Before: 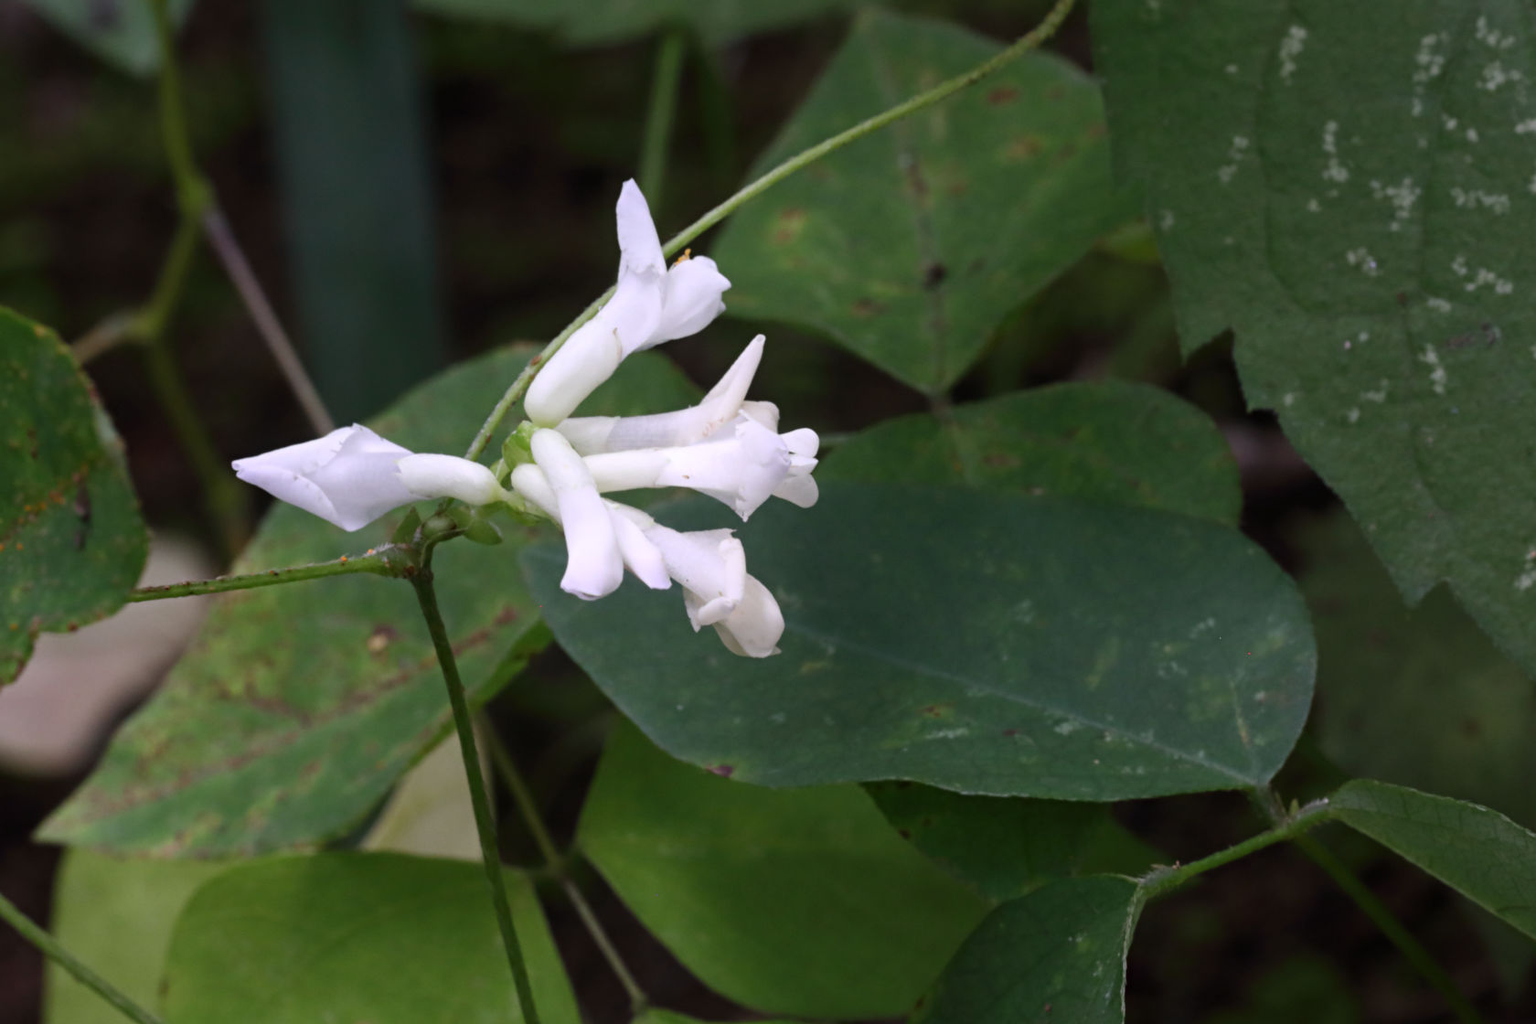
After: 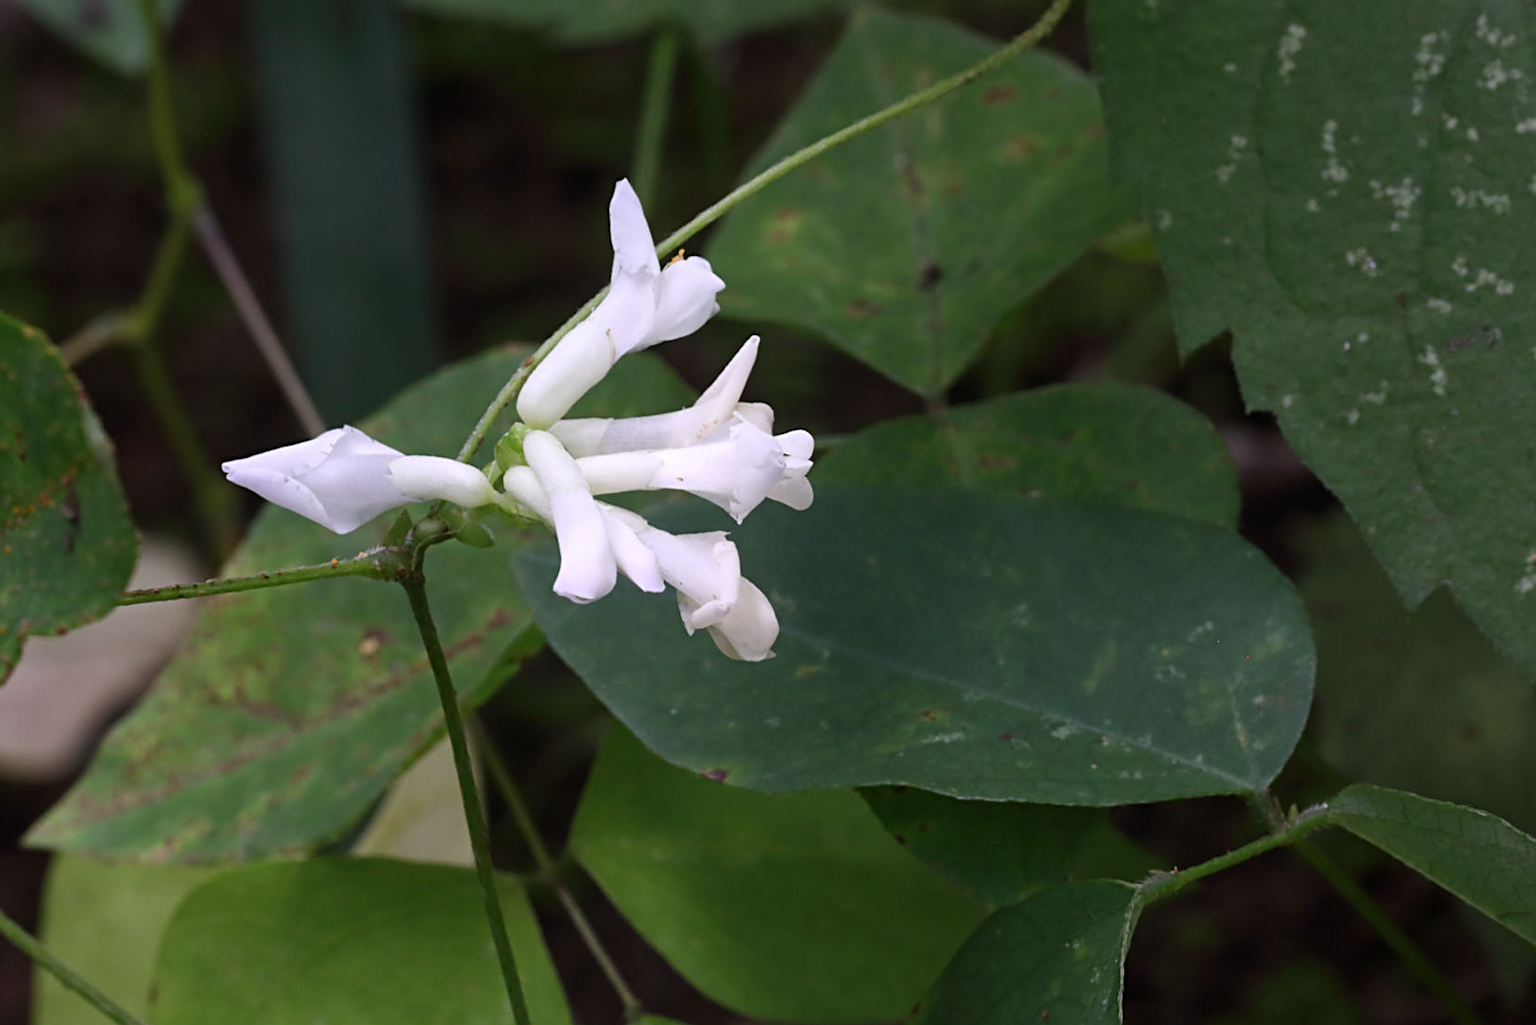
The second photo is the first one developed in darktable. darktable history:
sharpen: on, module defaults
crop and rotate: left 0.82%, top 0.264%, bottom 0.389%
